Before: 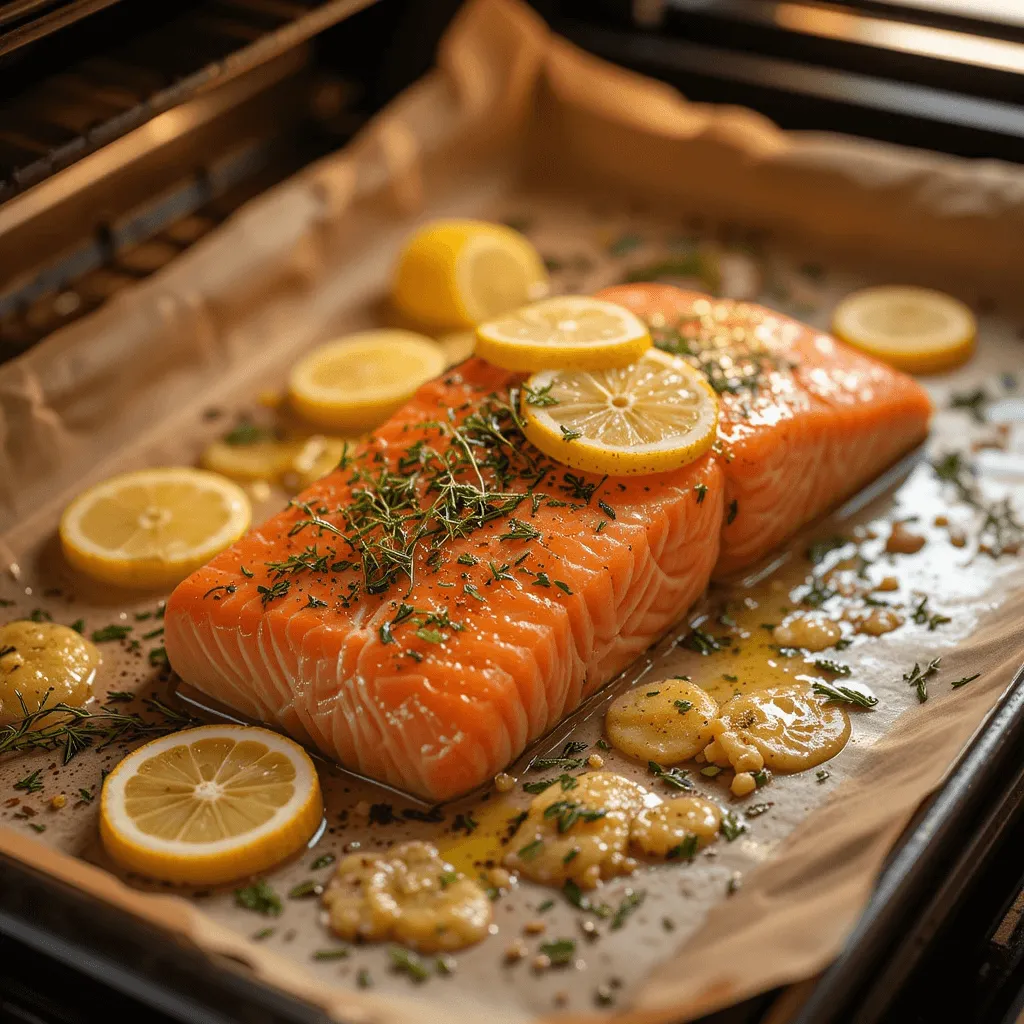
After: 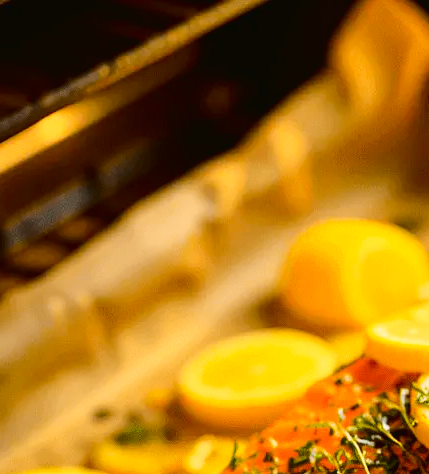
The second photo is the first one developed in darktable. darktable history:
tone curve: curves: ch0 [(0.003, 0.023) (0.071, 0.052) (0.236, 0.197) (0.466, 0.557) (0.644, 0.748) (0.803, 0.88) (0.994, 0.968)]; ch1 [(0, 0) (0.262, 0.227) (0.417, 0.386) (0.469, 0.467) (0.502, 0.498) (0.528, 0.53) (0.573, 0.57) (0.605, 0.621) (0.644, 0.671) (0.686, 0.728) (0.994, 0.987)]; ch2 [(0, 0) (0.262, 0.188) (0.385, 0.353) (0.427, 0.424) (0.495, 0.493) (0.515, 0.534) (0.547, 0.556) (0.589, 0.613) (0.644, 0.748) (1, 1)], color space Lab, independent channels, preserve colors none
crop and rotate: left 10.817%, top 0.062%, right 47.194%, bottom 53.626%
sharpen: radius 2.883, amount 0.868, threshold 47.523
tone equalizer: on, module defaults
exposure: black level correction 0.005, exposure 0.417 EV, compensate highlight preservation false
